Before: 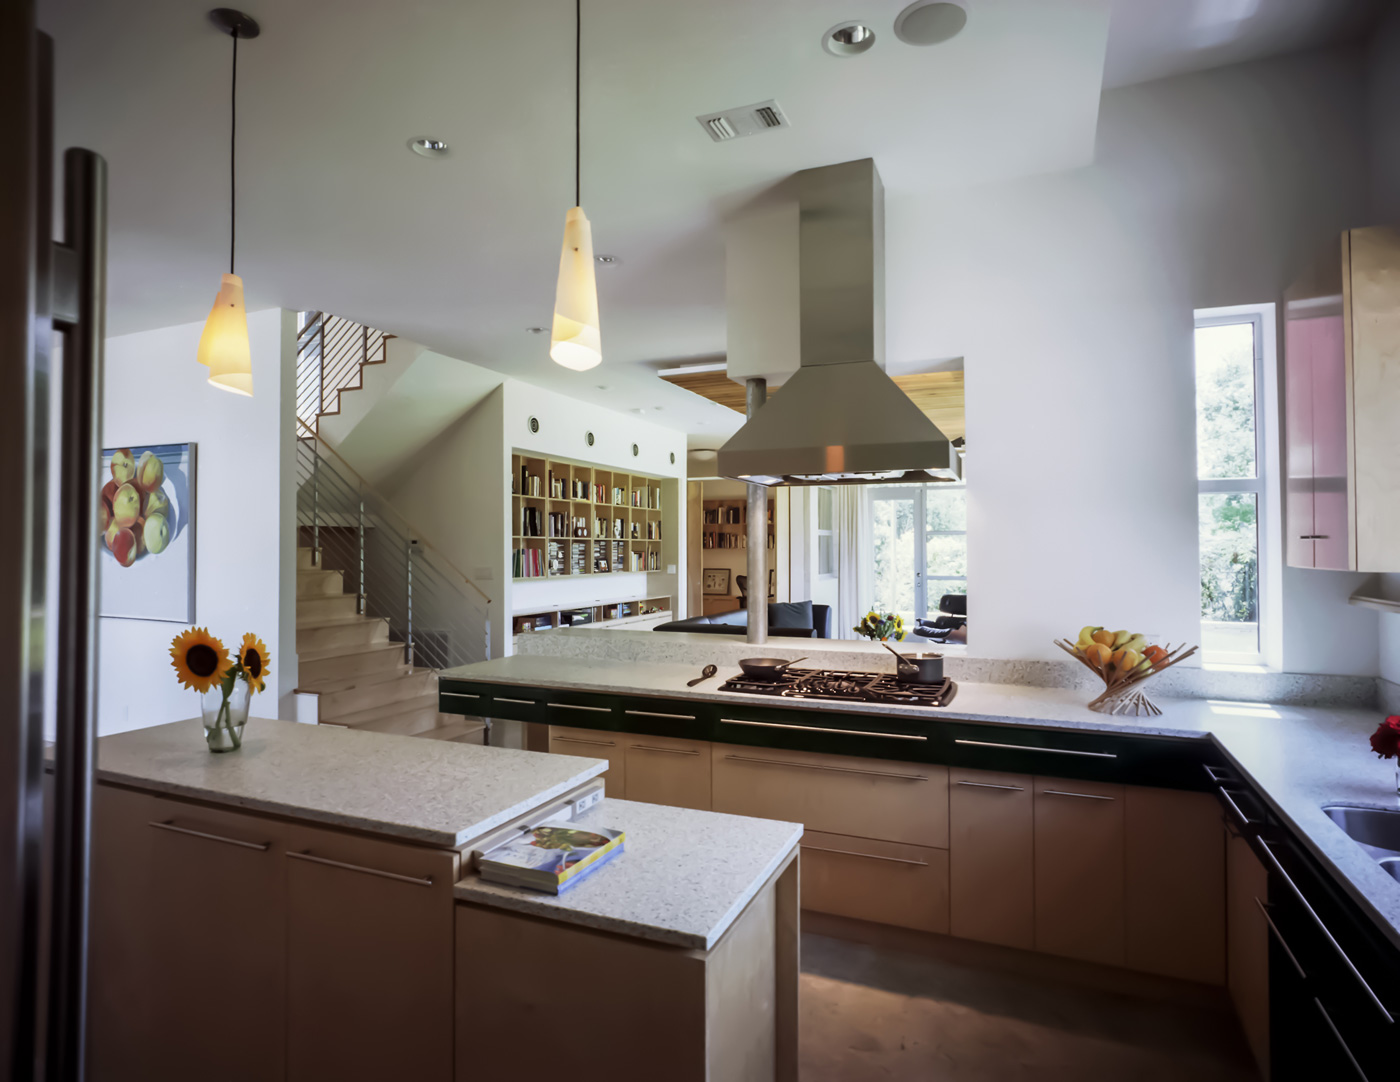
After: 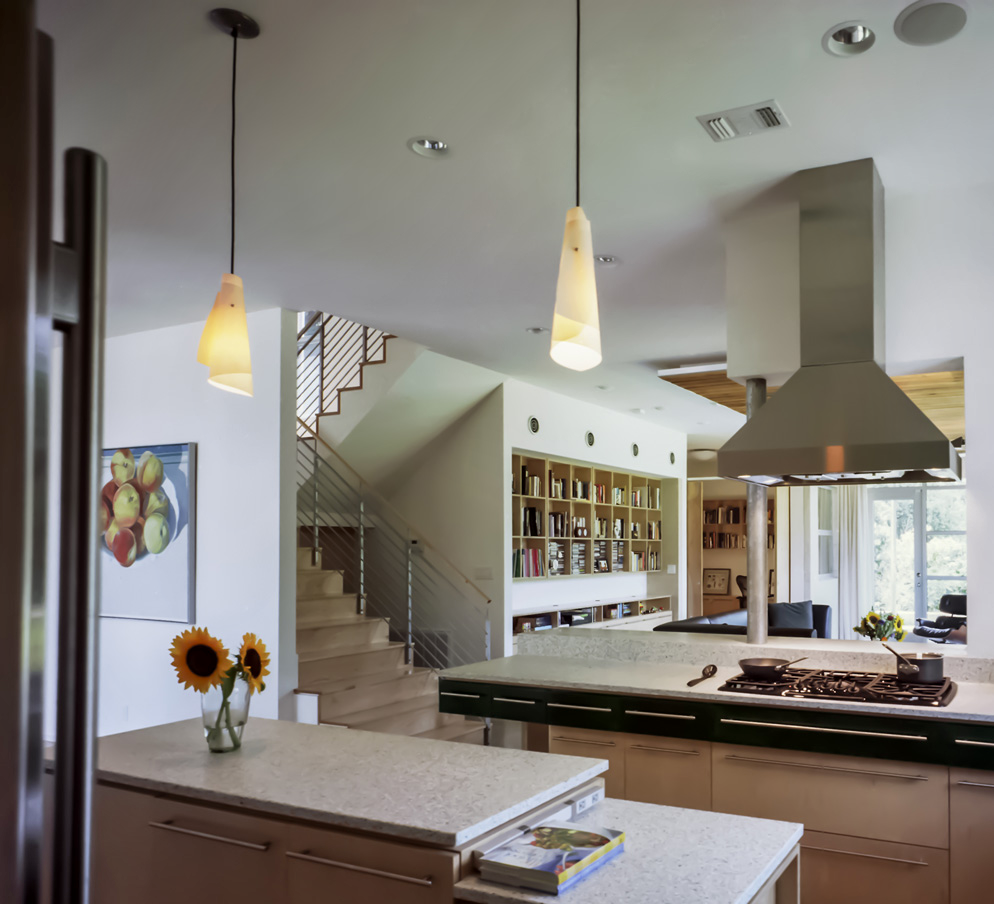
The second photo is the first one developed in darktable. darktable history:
crop: right 28.865%, bottom 16.39%
exposure: black level correction 0.002, compensate highlight preservation false
shadows and highlights: shadows color adjustment 97.67%, soften with gaussian
